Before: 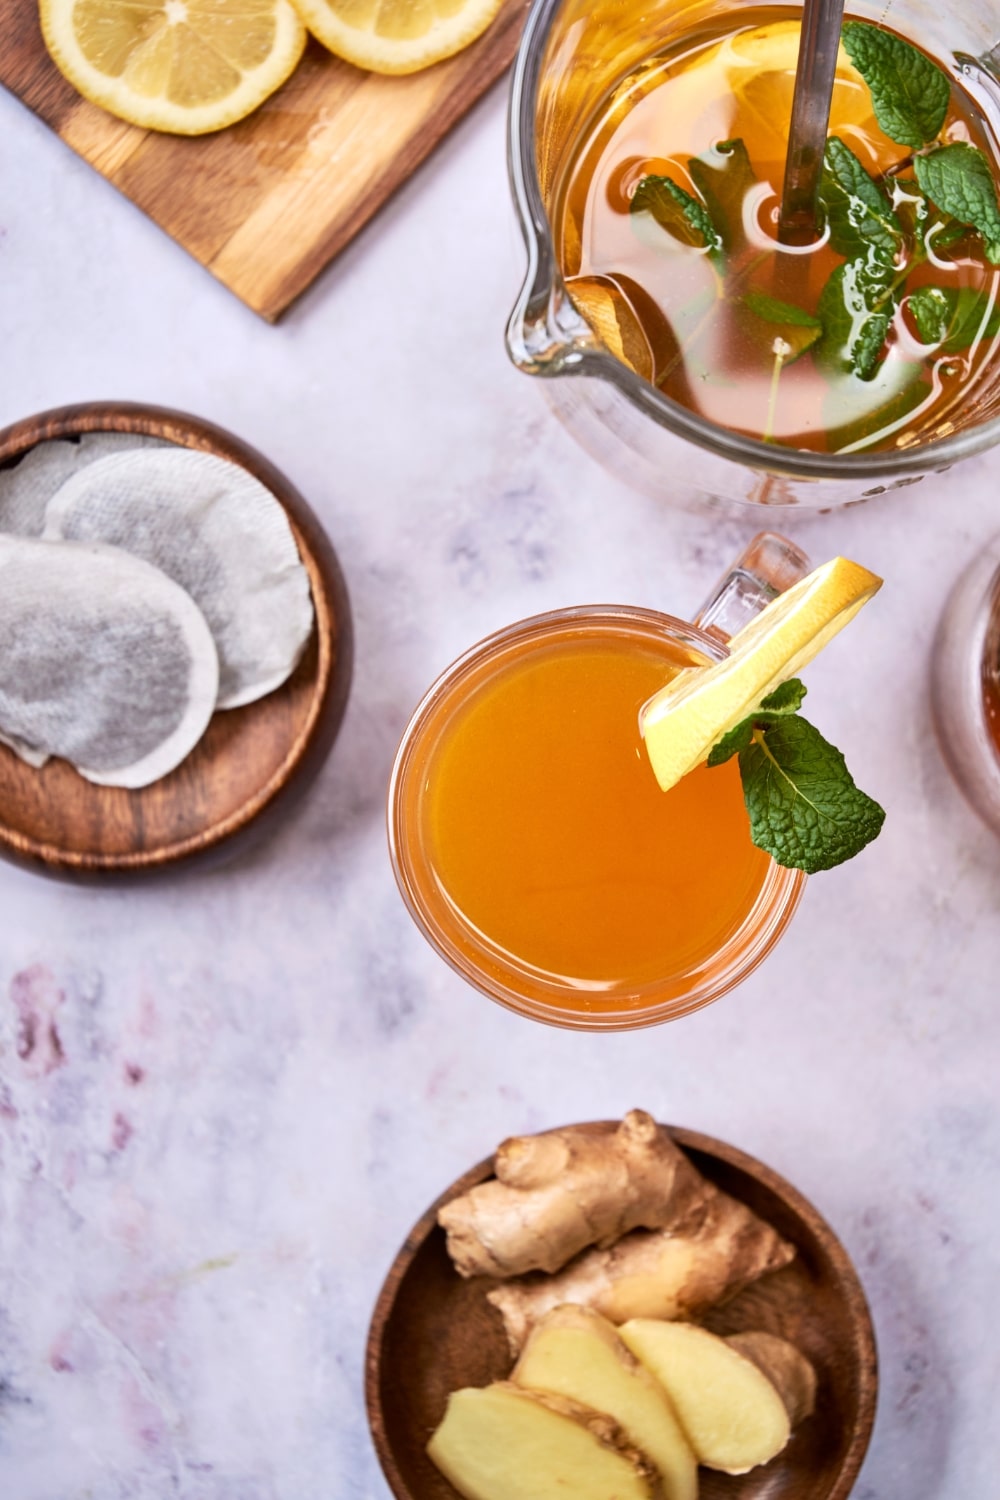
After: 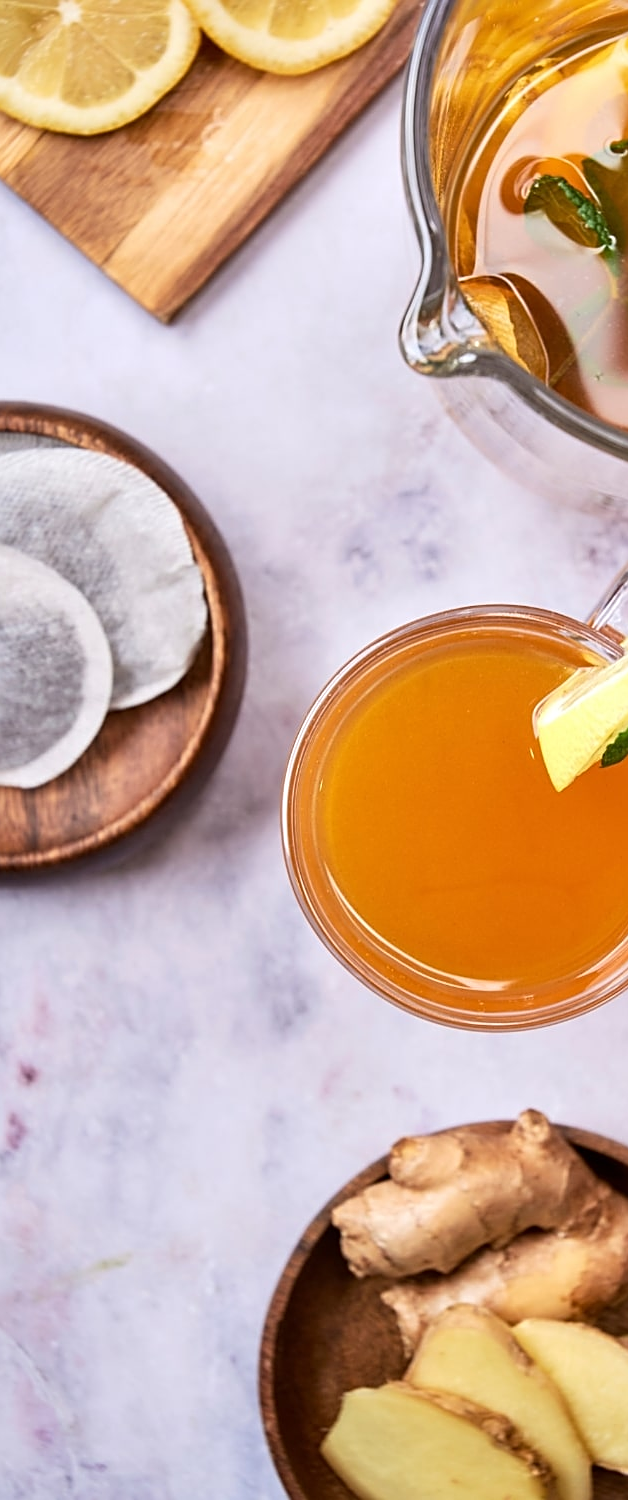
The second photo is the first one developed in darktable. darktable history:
sharpen: on, module defaults
crop: left 10.644%, right 26.528%
